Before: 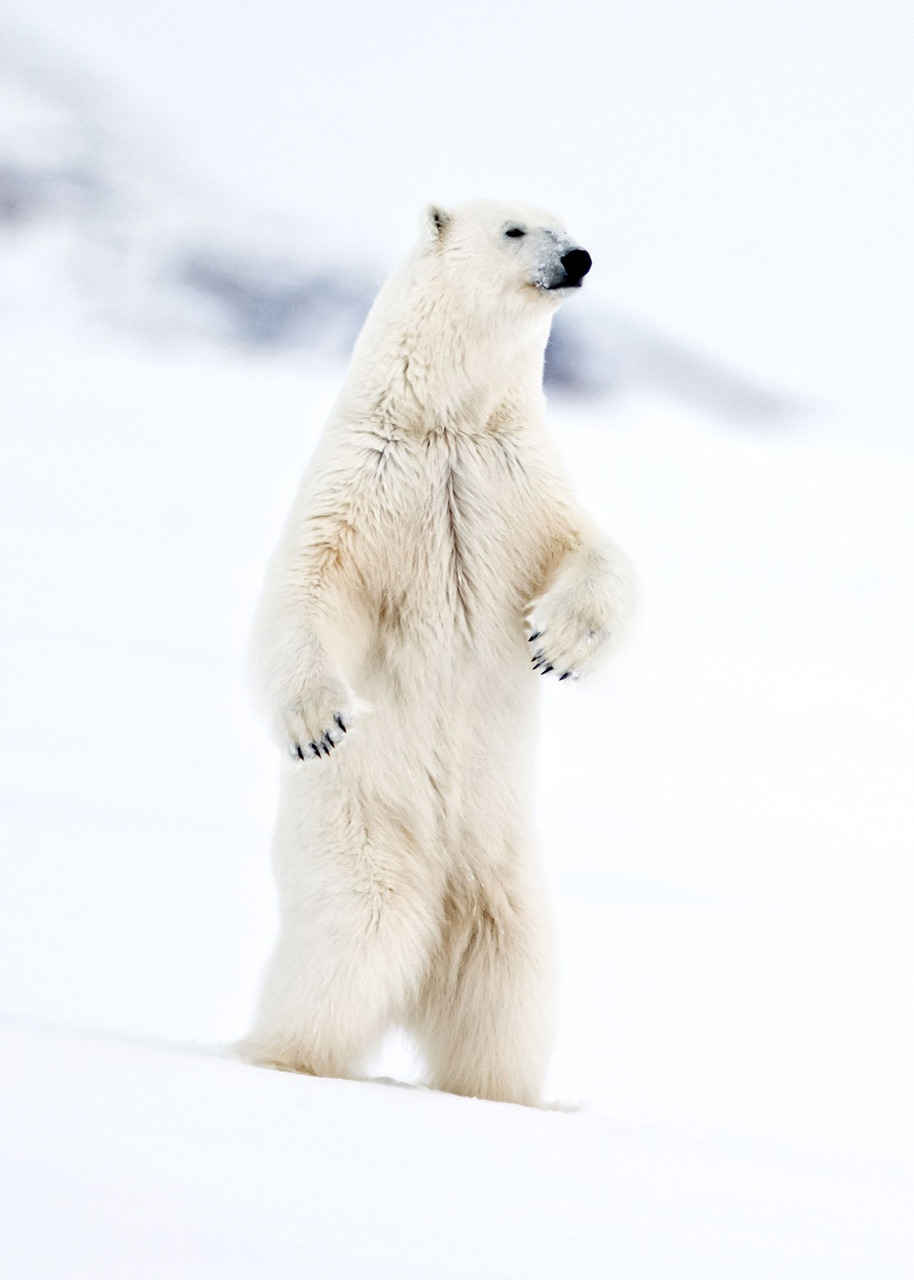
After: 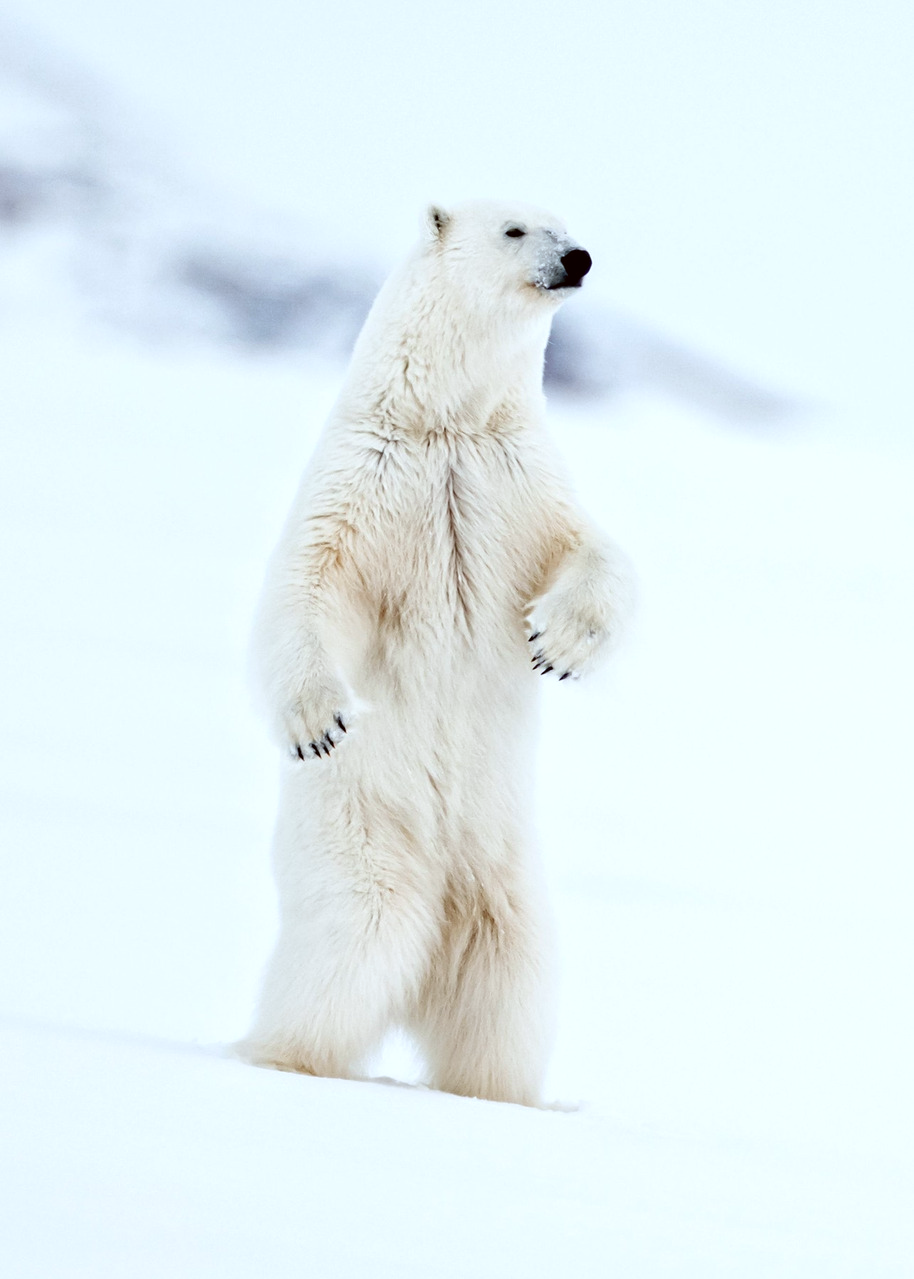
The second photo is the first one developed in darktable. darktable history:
crop: bottom 0.071%
color correction: highlights a* -3.28, highlights b* -6.24, shadows a* 3.1, shadows b* 5.19
